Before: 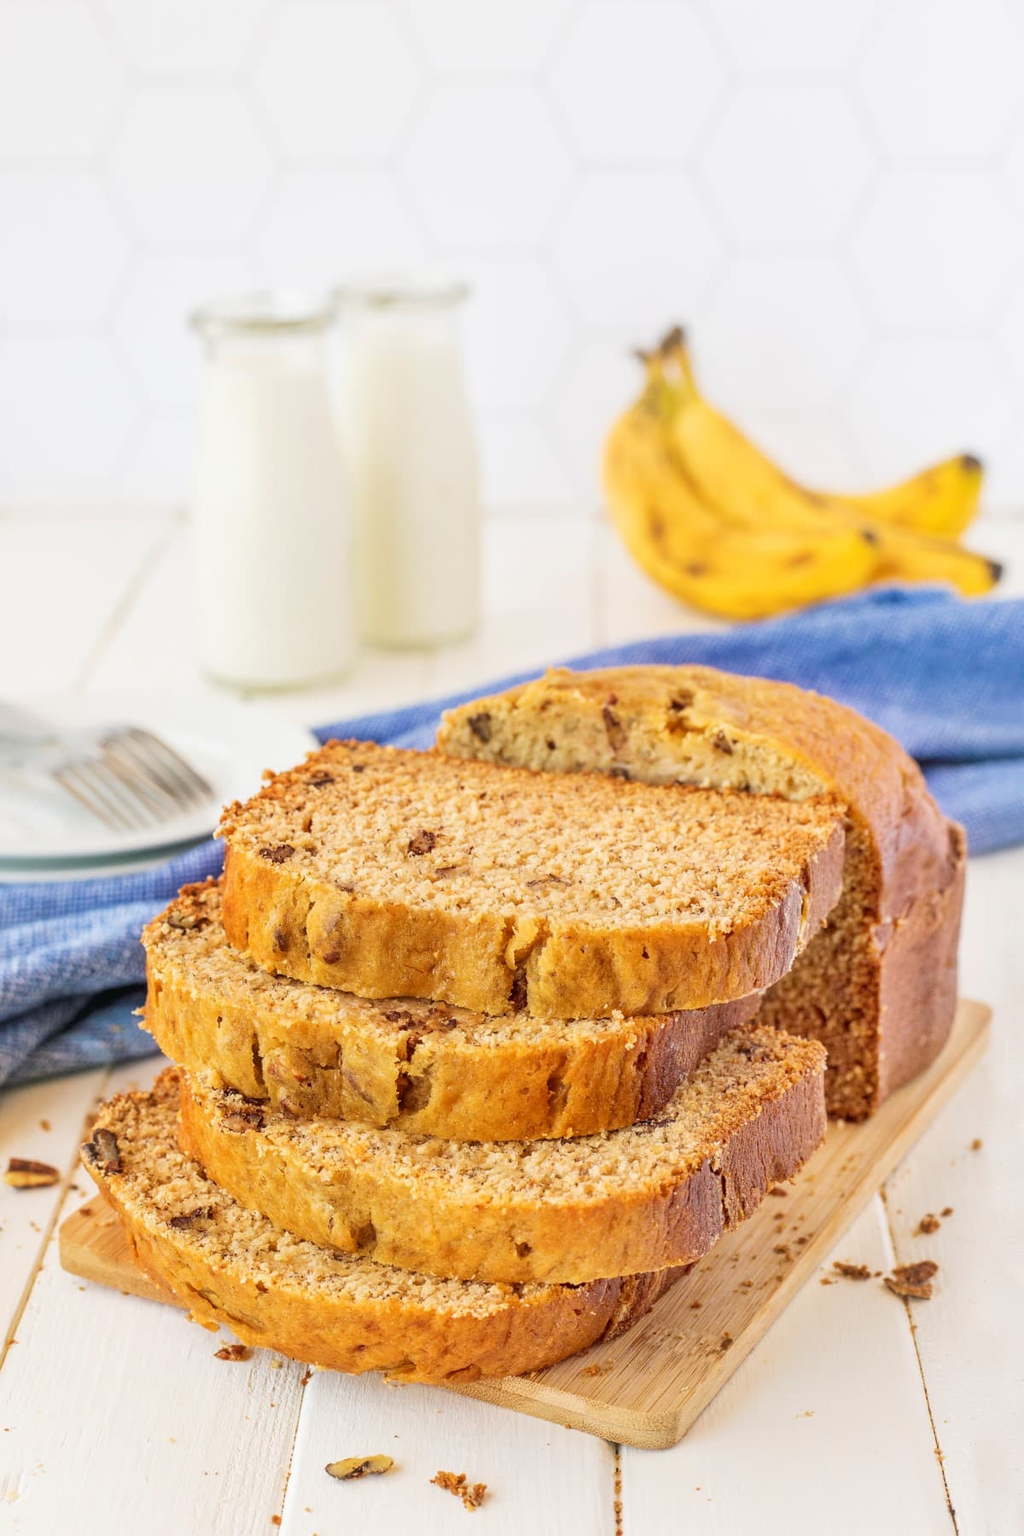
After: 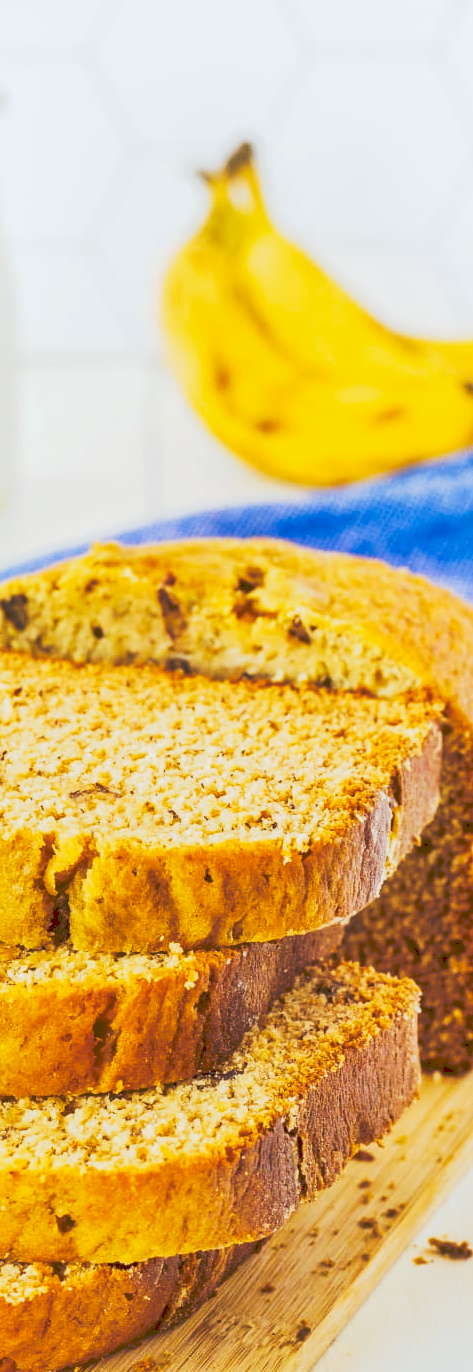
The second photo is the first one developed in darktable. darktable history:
color contrast: green-magenta contrast 0.85, blue-yellow contrast 1.25, unbound 0
exposure: black level correction 0.007, compensate highlight preservation false
color correction: highlights a* -2.73, highlights b* -2.09, shadows a* 2.41, shadows b* 2.73
tone curve: curves: ch0 [(0, 0) (0.003, 0.231) (0.011, 0.231) (0.025, 0.231) (0.044, 0.231) (0.069, 0.235) (0.1, 0.24) (0.136, 0.246) (0.177, 0.256) (0.224, 0.279) (0.277, 0.313) (0.335, 0.354) (0.399, 0.428) (0.468, 0.514) (0.543, 0.61) (0.623, 0.728) (0.709, 0.808) (0.801, 0.873) (0.898, 0.909) (1, 1)], preserve colors none
contrast brightness saturation: brightness -0.09
crop: left 45.721%, top 13.393%, right 14.118%, bottom 10.01%
